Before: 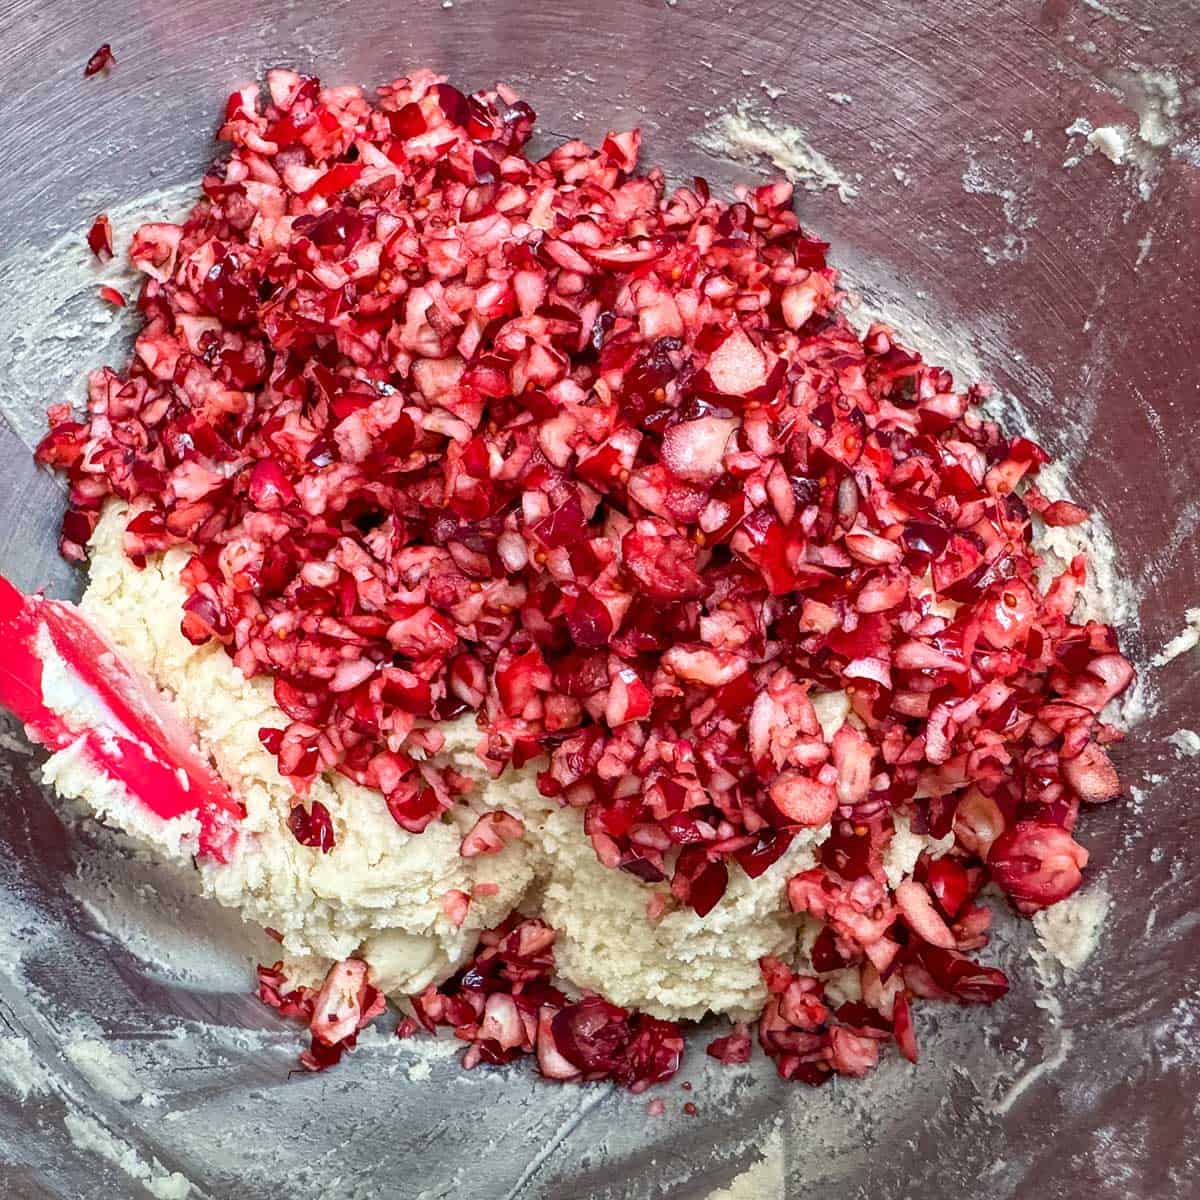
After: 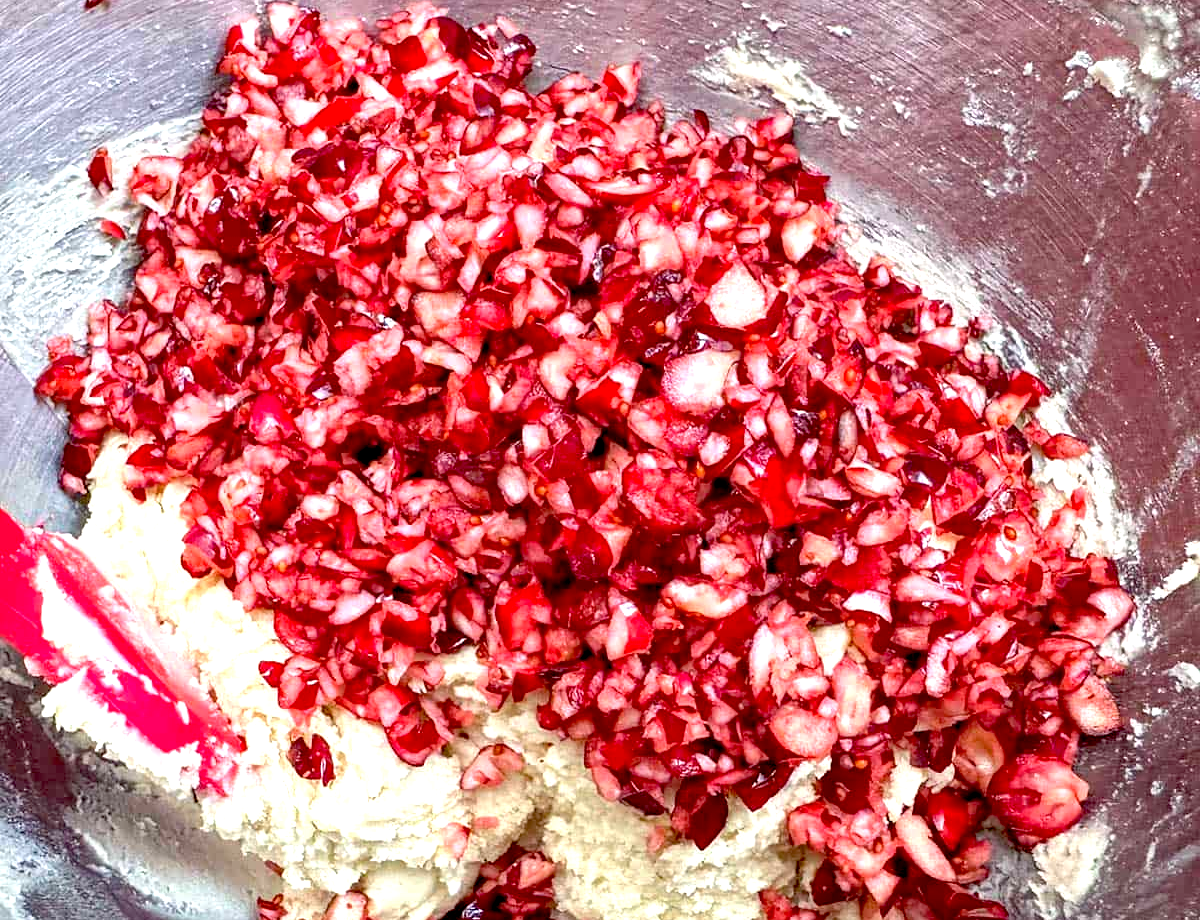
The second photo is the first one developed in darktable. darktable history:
exposure: black level correction 0.012, exposure 0.7 EV, compensate exposure bias true, compensate highlight preservation false
crop: top 5.667%, bottom 17.637%
